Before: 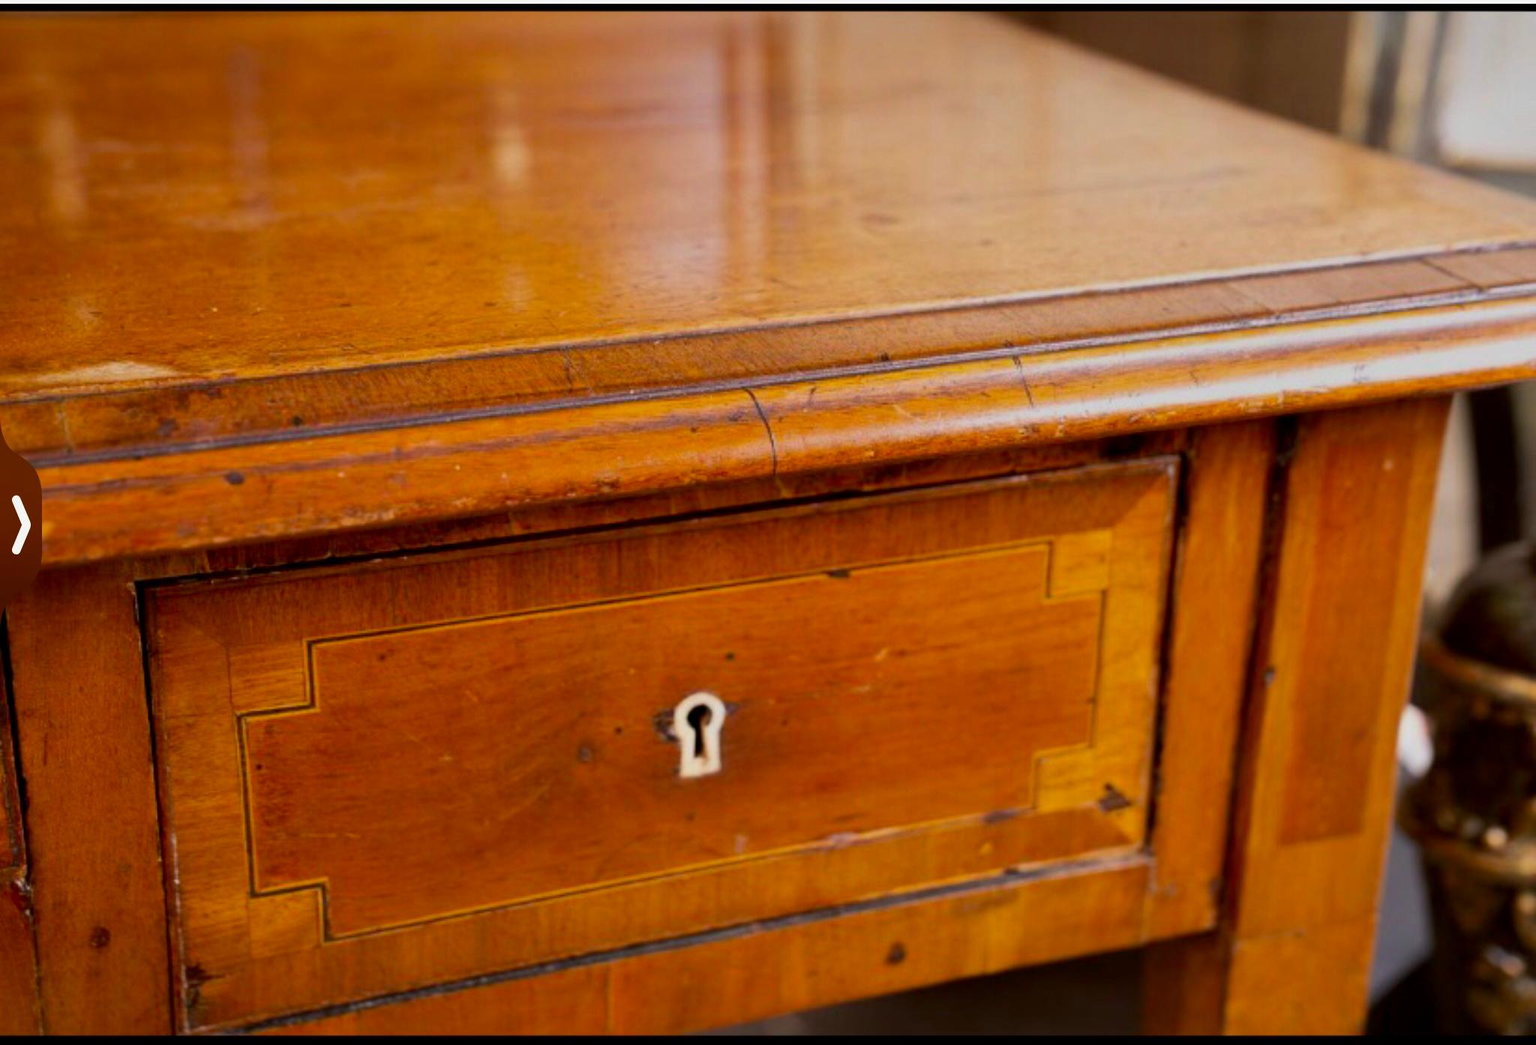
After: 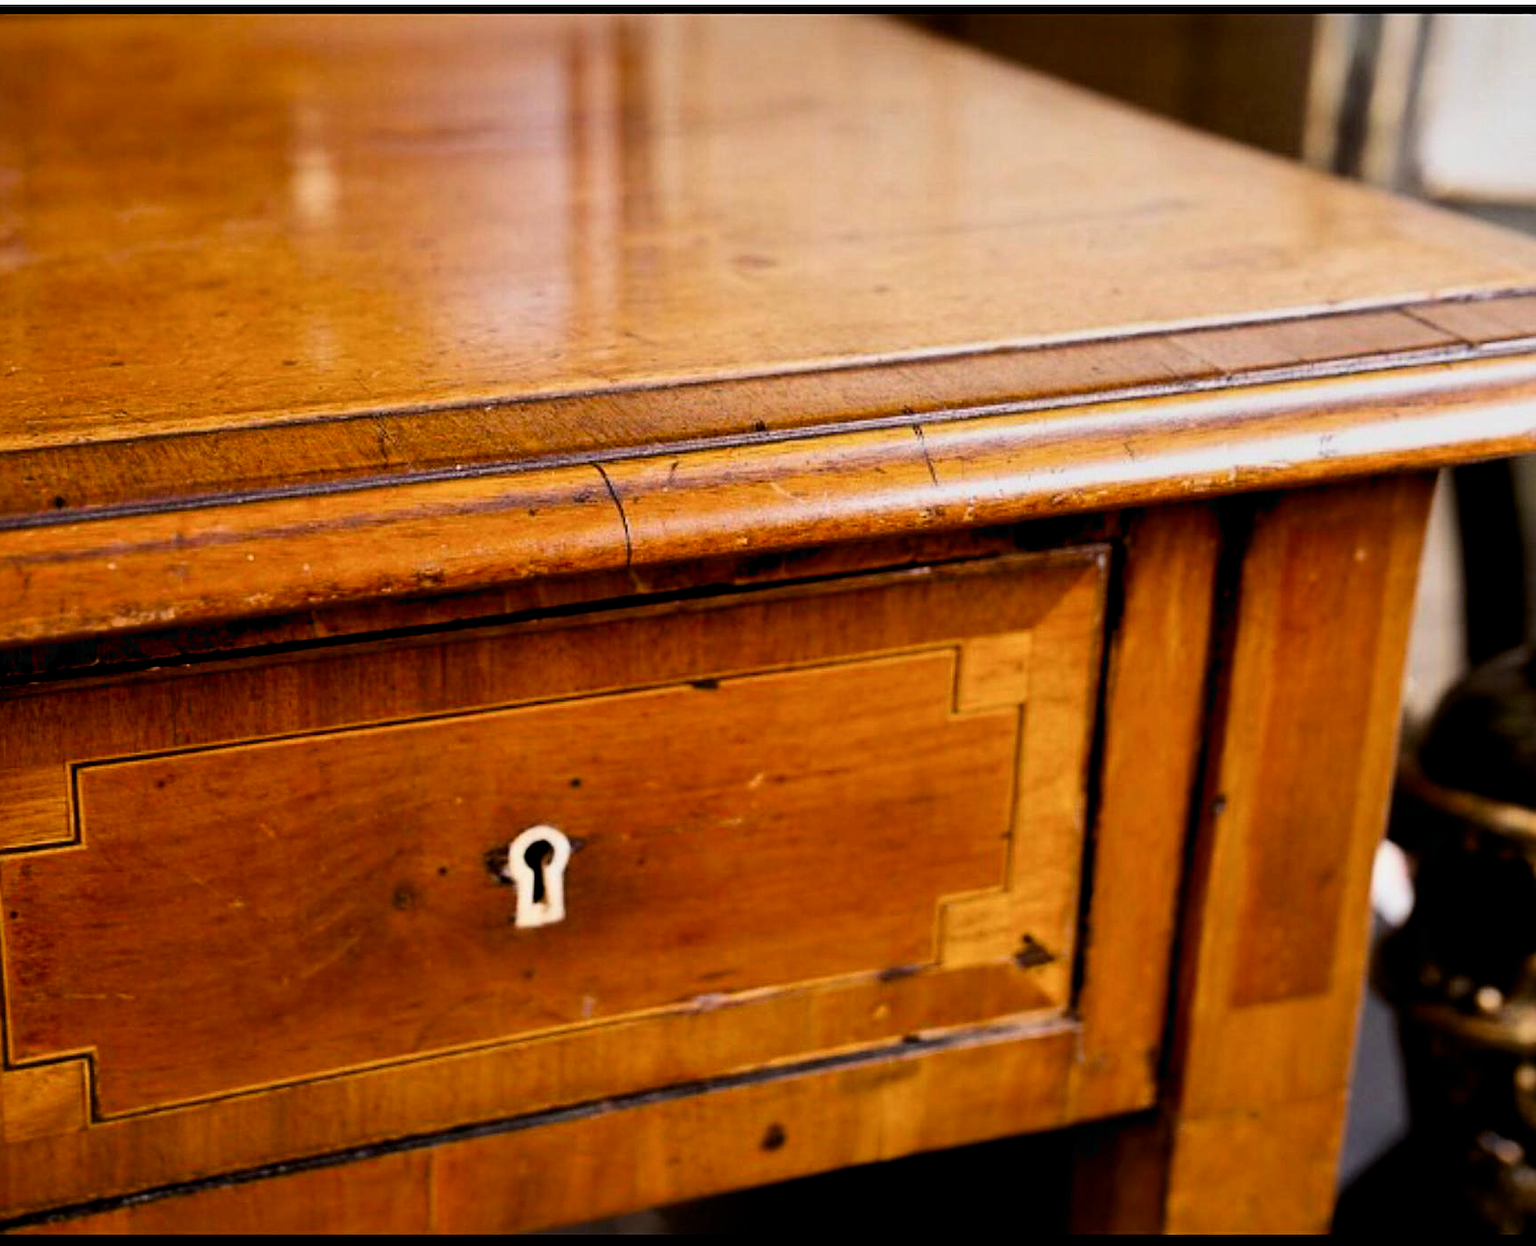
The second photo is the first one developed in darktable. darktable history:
contrast brightness saturation: contrast 0.142
sharpen: on, module defaults
crop: left 16.155%
exposure: black level correction 0.009, exposure 0.015 EV, compensate exposure bias true, compensate highlight preservation false
filmic rgb: black relative exposure -8.7 EV, white relative exposure 2.65 EV, target black luminance 0%, target white luminance 99.91%, hardness 6.28, latitude 74.51%, contrast 1.323, highlights saturation mix -6.38%
